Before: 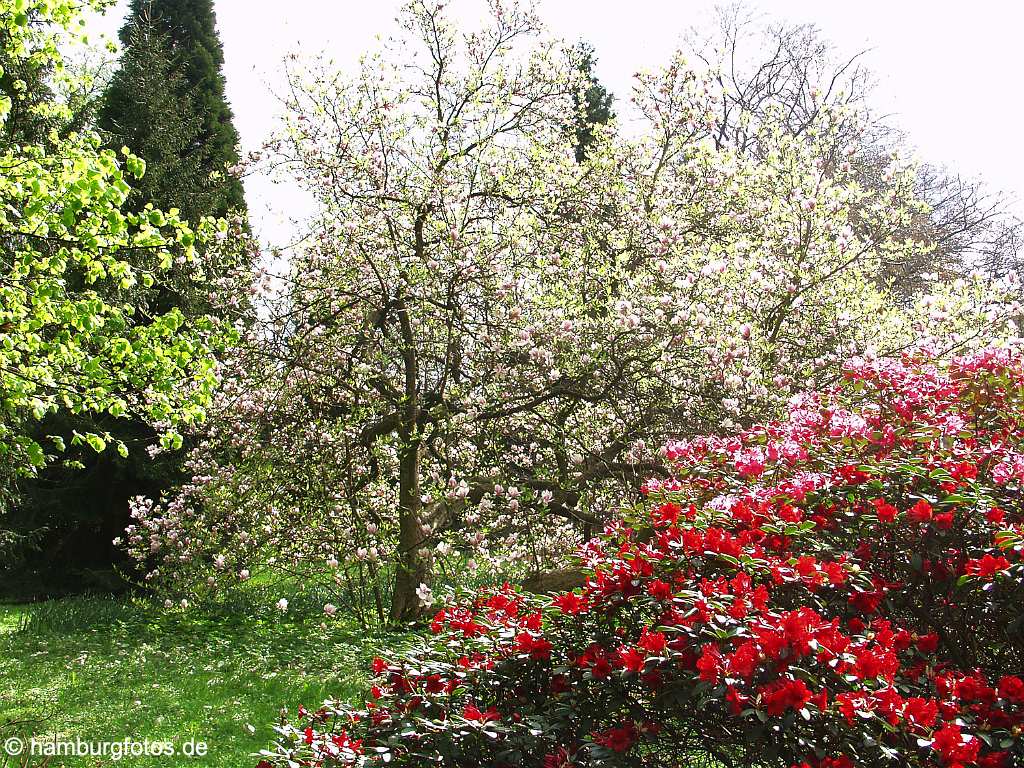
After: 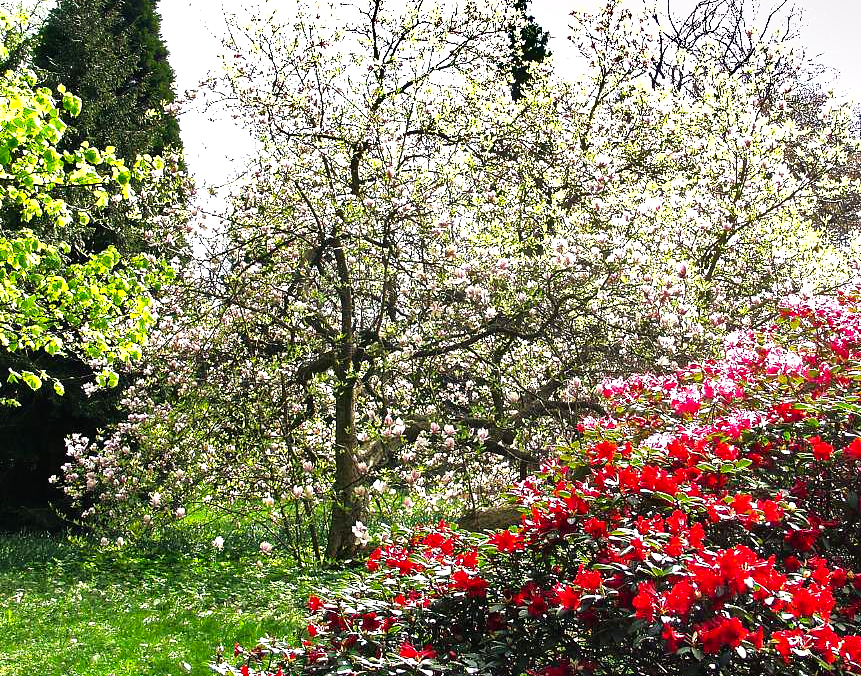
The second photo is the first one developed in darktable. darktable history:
tone equalizer: -8 EV -0.749 EV, -7 EV -0.714 EV, -6 EV -0.578 EV, -5 EV -0.376 EV, -3 EV 0.372 EV, -2 EV 0.6 EV, -1 EV 0.683 EV, +0 EV 0.763 EV
color balance rgb: shadows lift › luminance -21.873%, shadows lift › chroma 6.614%, shadows lift › hue 267.55°, perceptual saturation grading › global saturation 19.301%
crop: left 6.305%, top 8.116%, right 9.535%, bottom 3.781%
shadows and highlights: soften with gaussian
